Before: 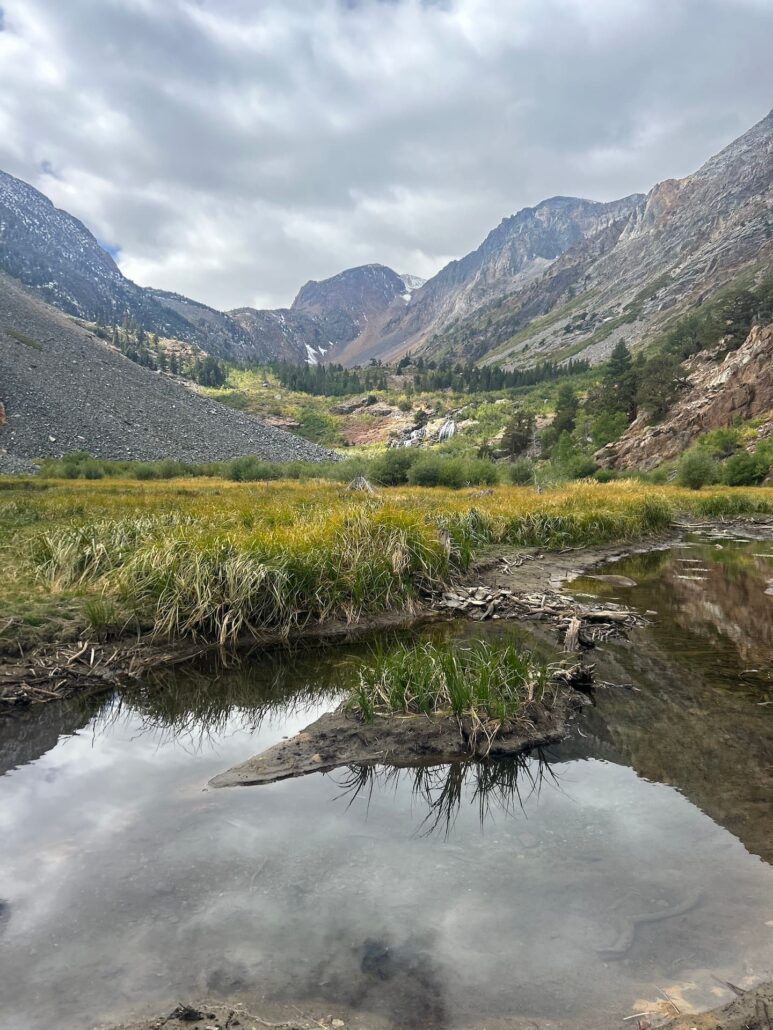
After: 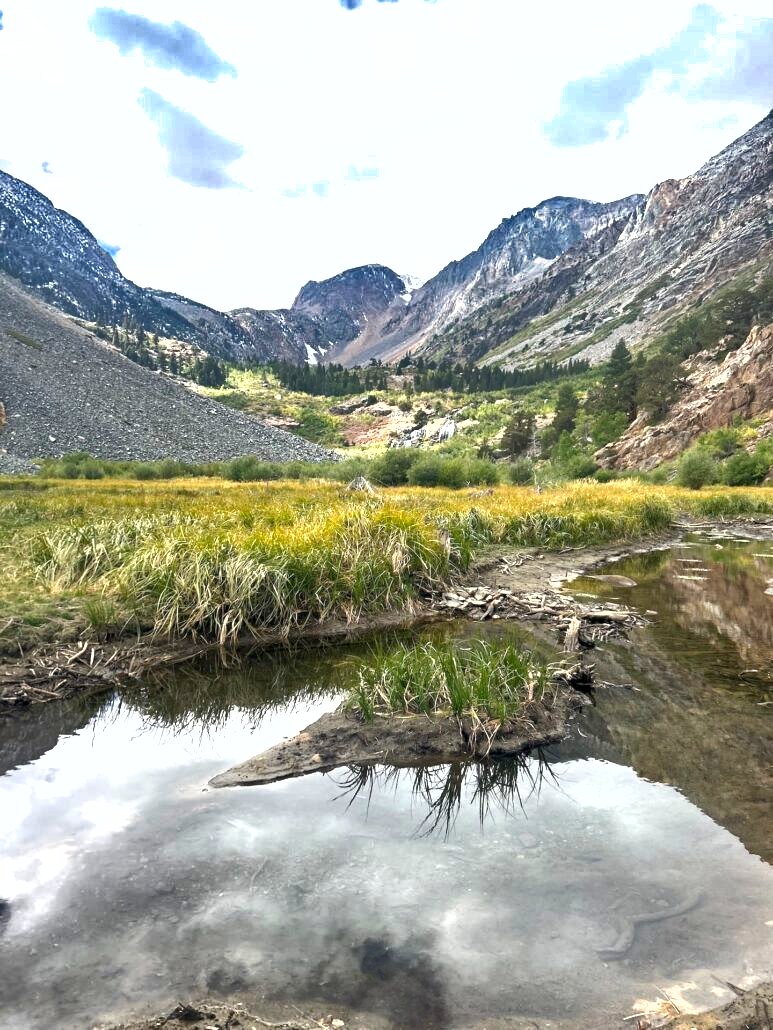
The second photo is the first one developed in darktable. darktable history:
exposure: black level correction 0.001, exposure 1 EV, compensate highlight preservation false
shadows and highlights: radius 108.52, shadows 40.68, highlights -72.88, low approximation 0.01, soften with gaussian
rotate and perspective: automatic cropping off
